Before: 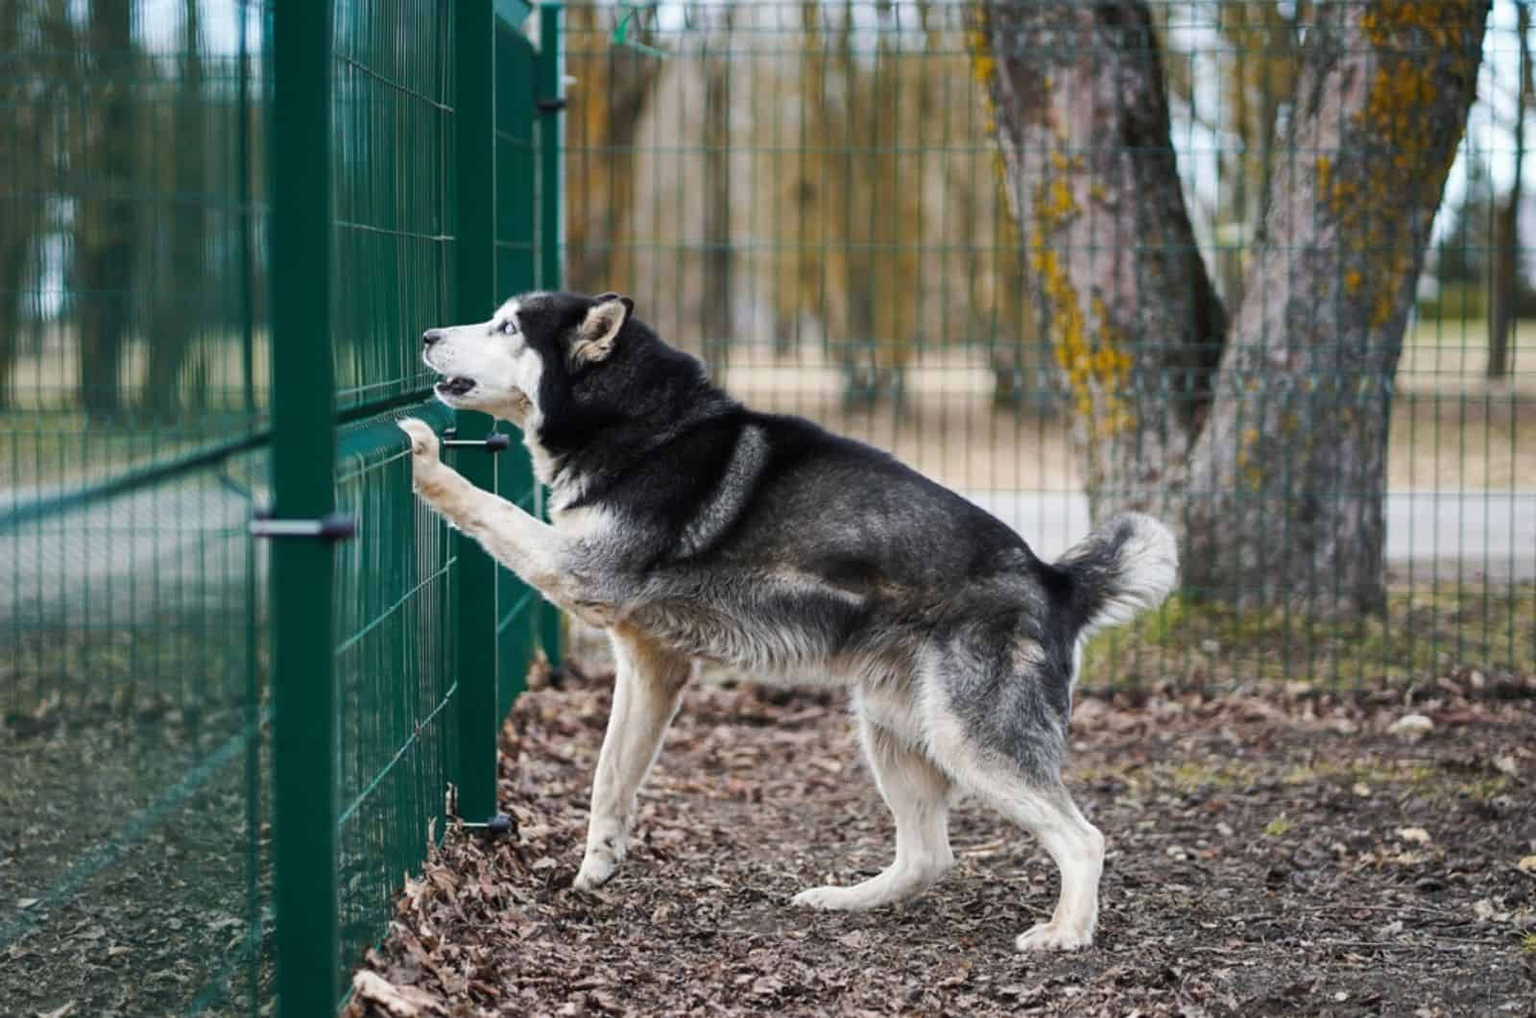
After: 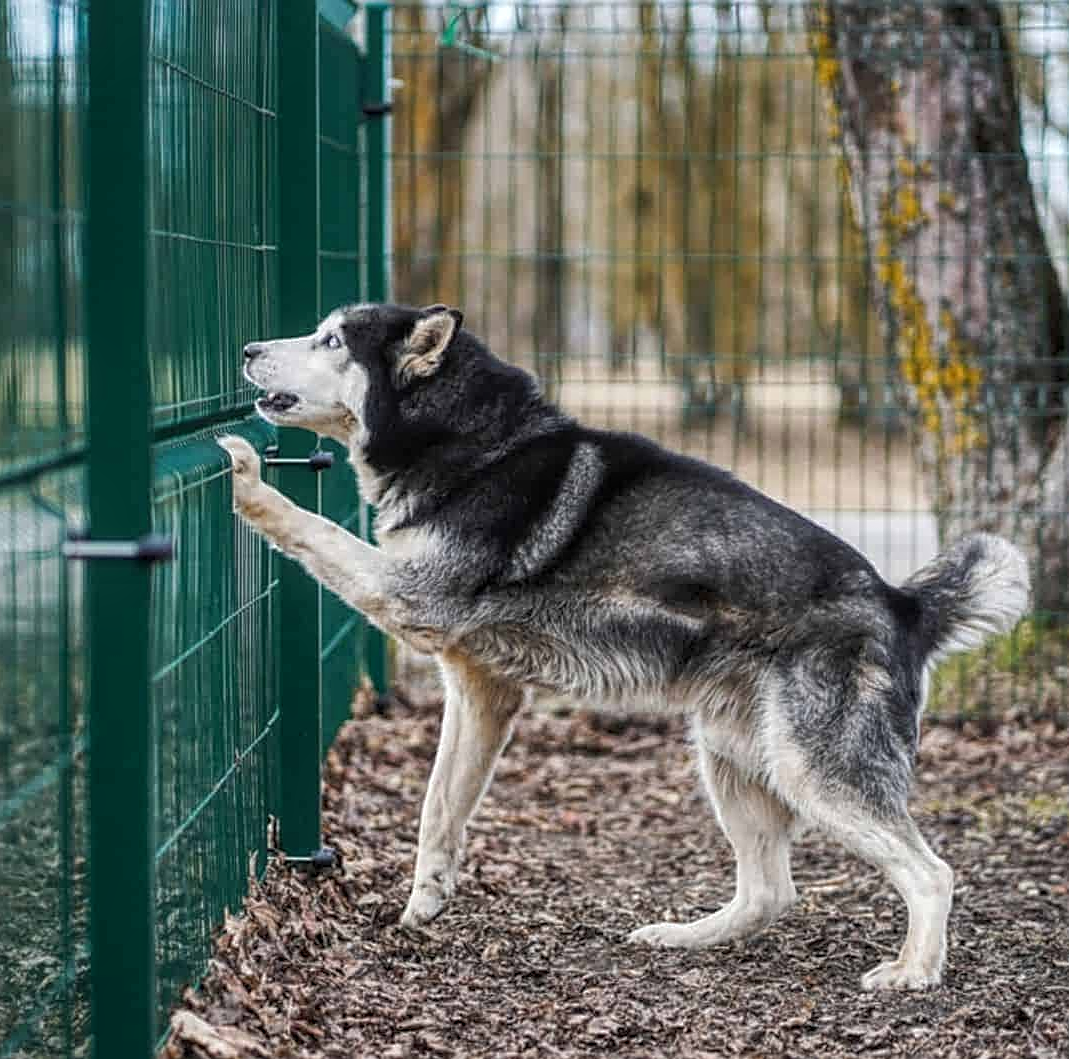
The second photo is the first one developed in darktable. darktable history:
sharpen: on, module defaults
crop and rotate: left 12.386%, right 20.785%
local contrast: highlights 76%, shadows 55%, detail 176%, midtone range 0.208
